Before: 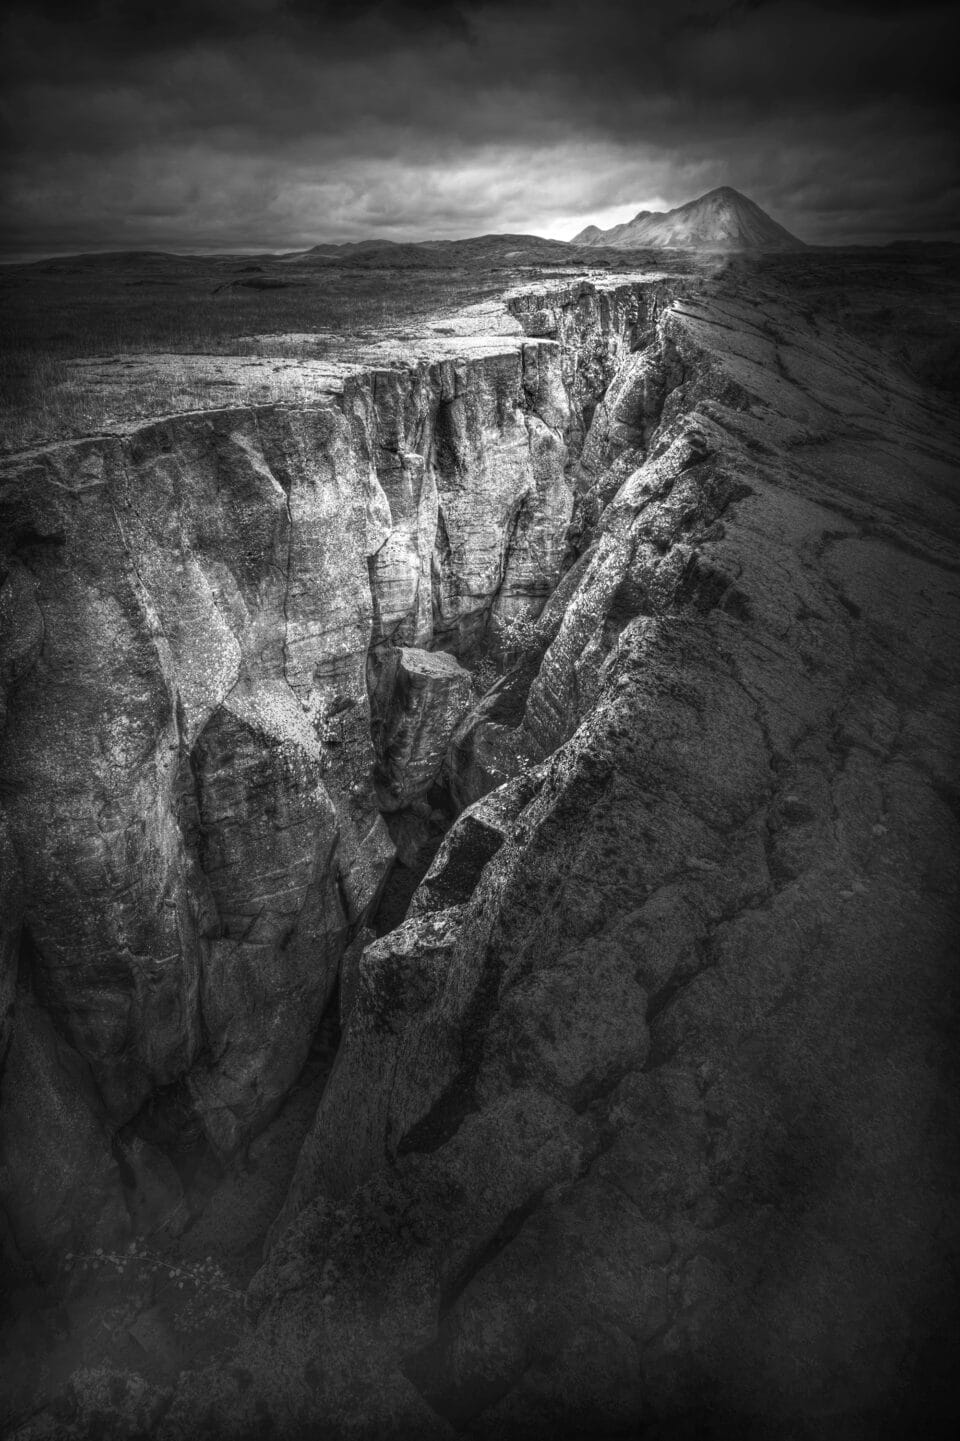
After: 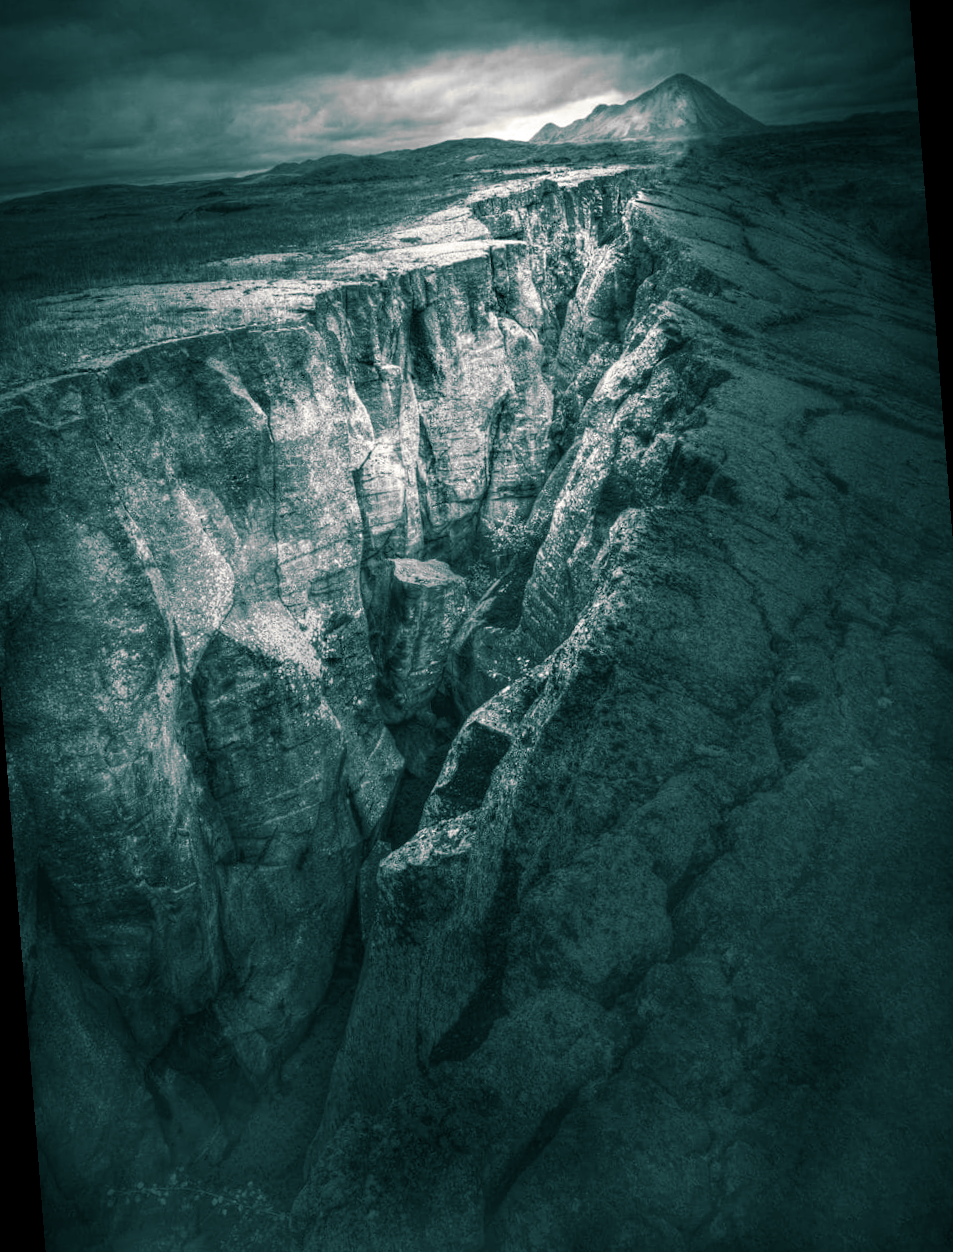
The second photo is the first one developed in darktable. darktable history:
rotate and perspective: rotation -4.57°, crop left 0.054, crop right 0.944, crop top 0.087, crop bottom 0.914
split-toning: shadows › hue 186.43°, highlights › hue 49.29°, compress 30.29%
